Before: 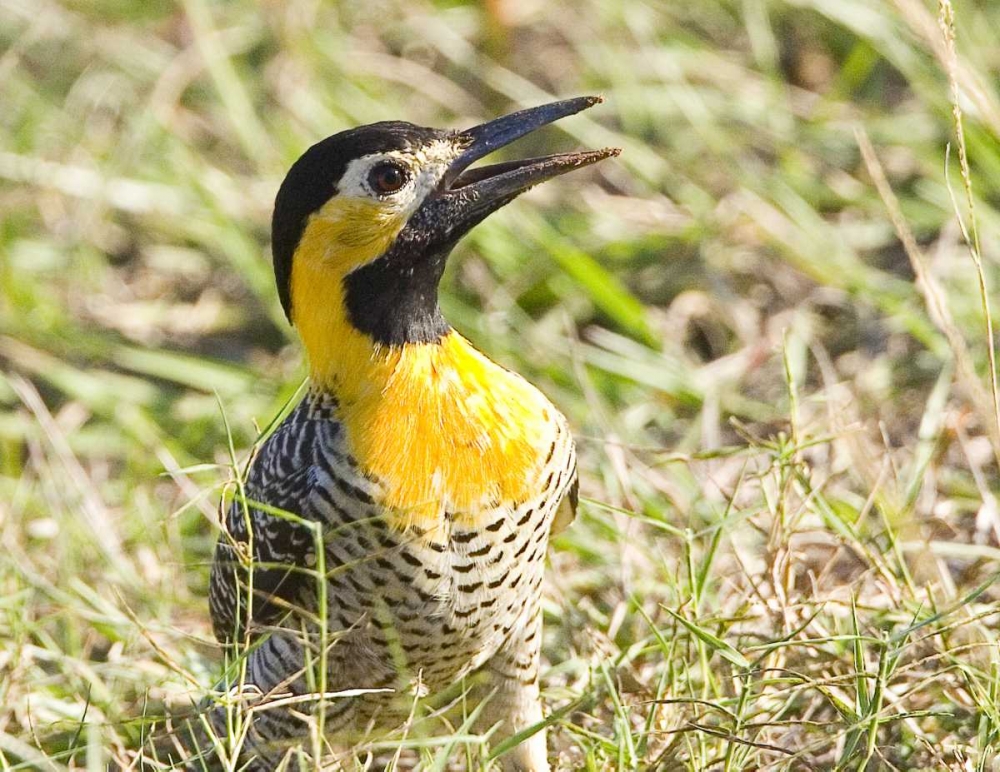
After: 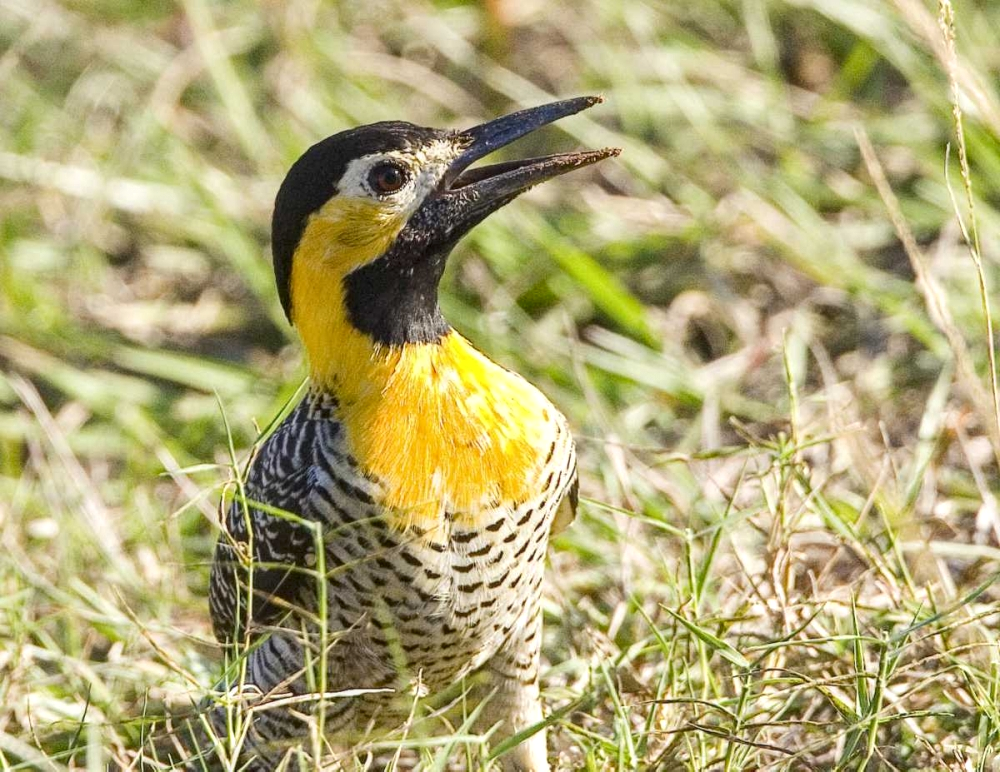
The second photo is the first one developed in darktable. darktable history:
local contrast: on, module defaults
rotate and perspective: automatic cropping original format, crop left 0, crop top 0
